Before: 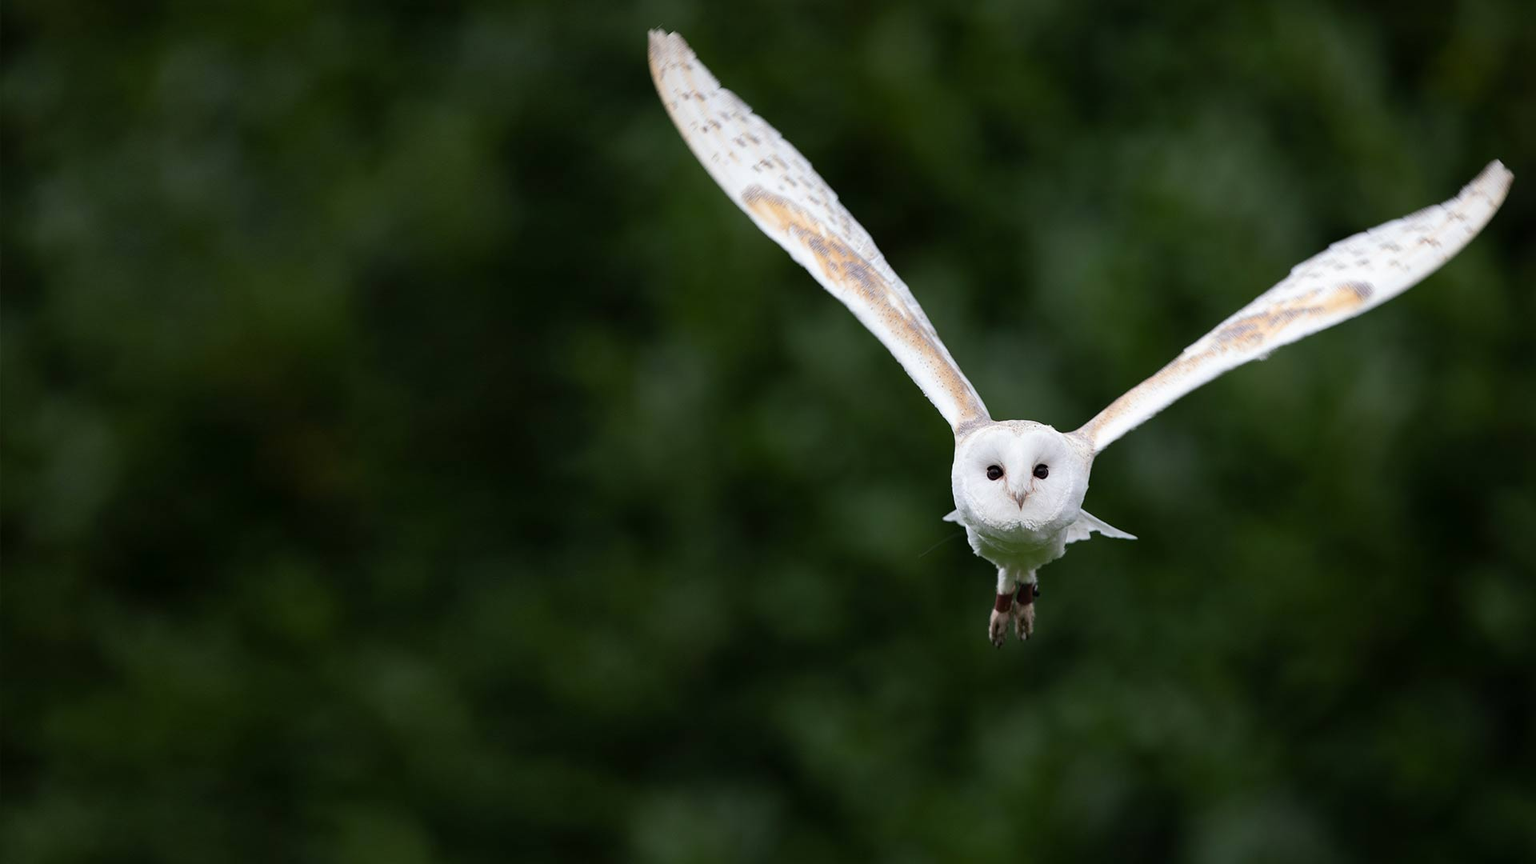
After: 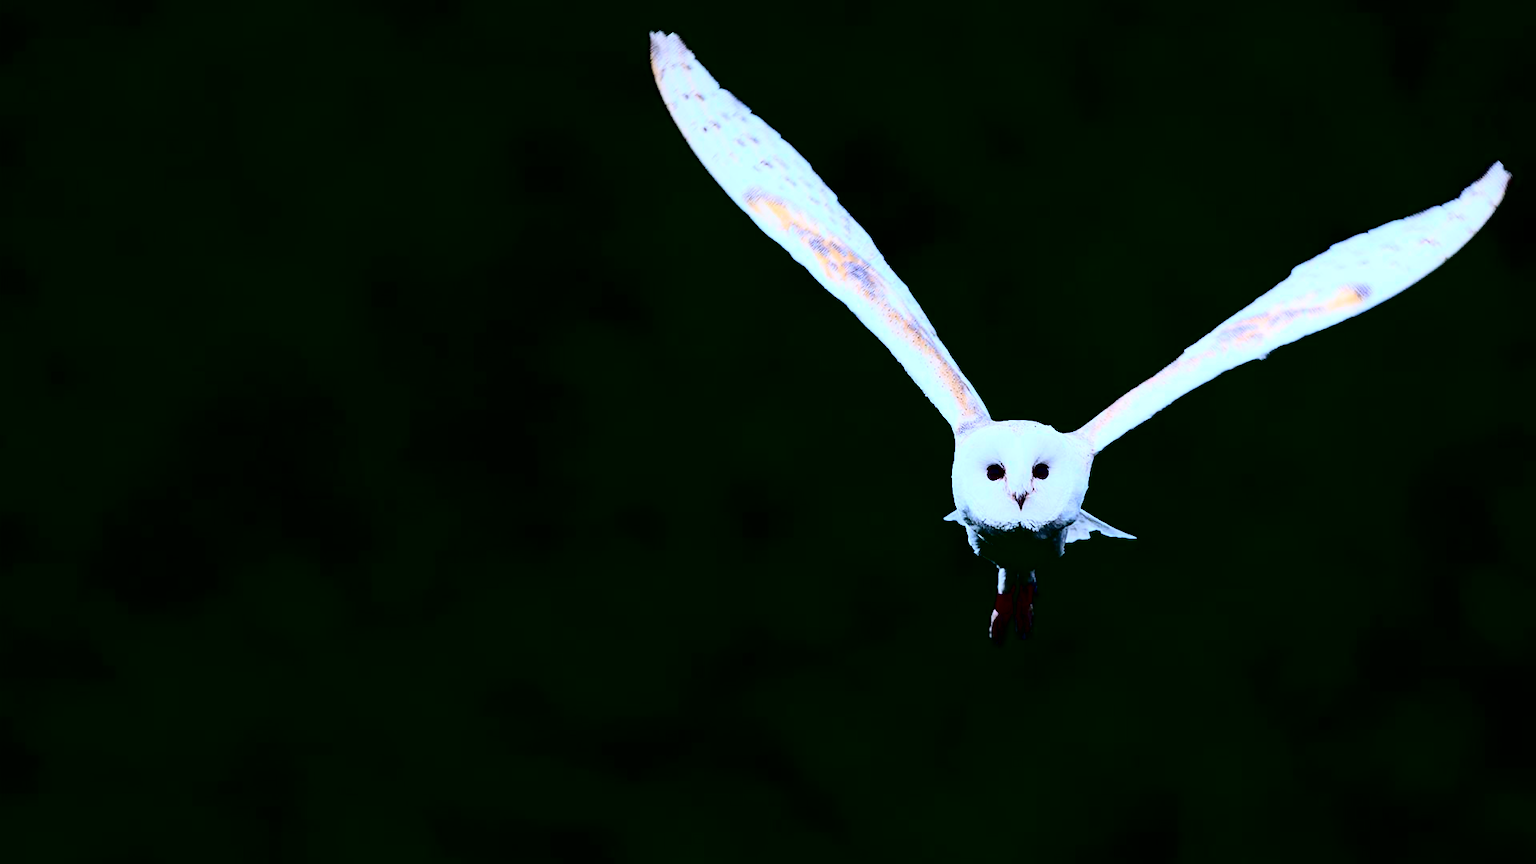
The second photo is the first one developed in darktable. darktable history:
white balance: red 0.948, green 1.02, blue 1.176
contrast brightness saturation: contrast 0.77, brightness -1, saturation 1
color correction: saturation 0.98
